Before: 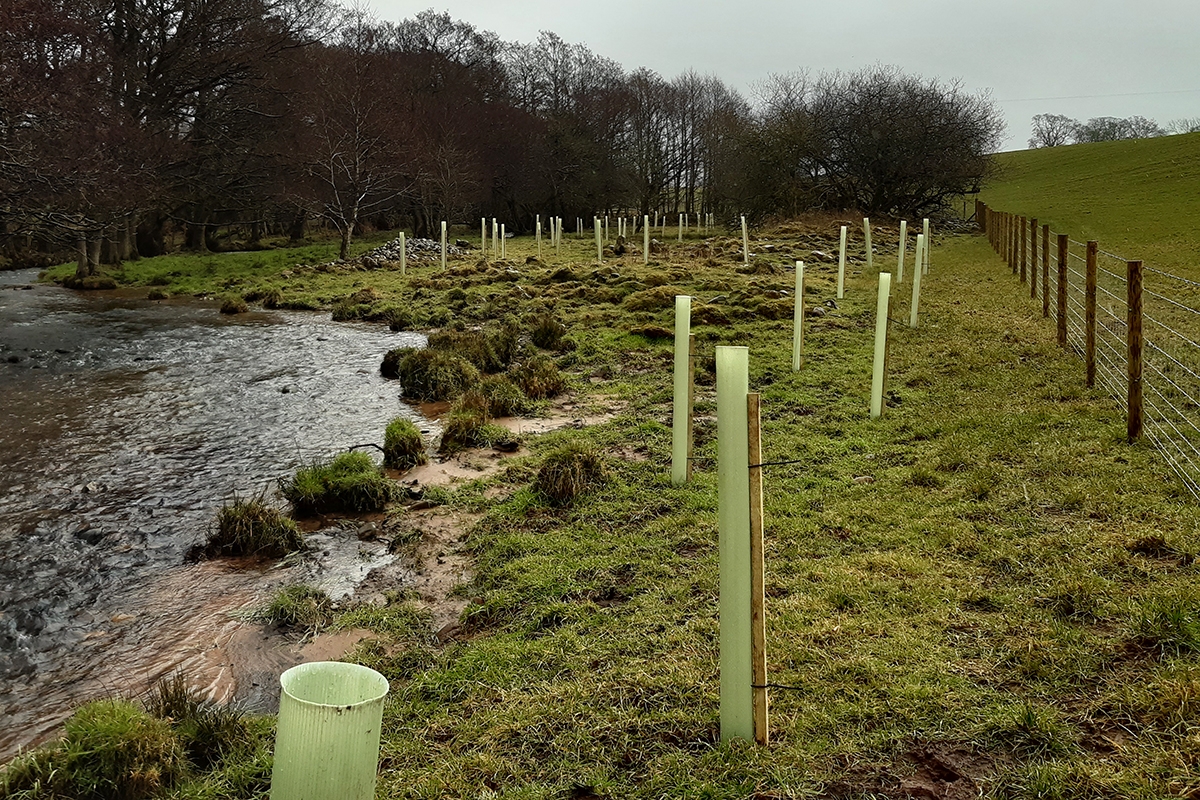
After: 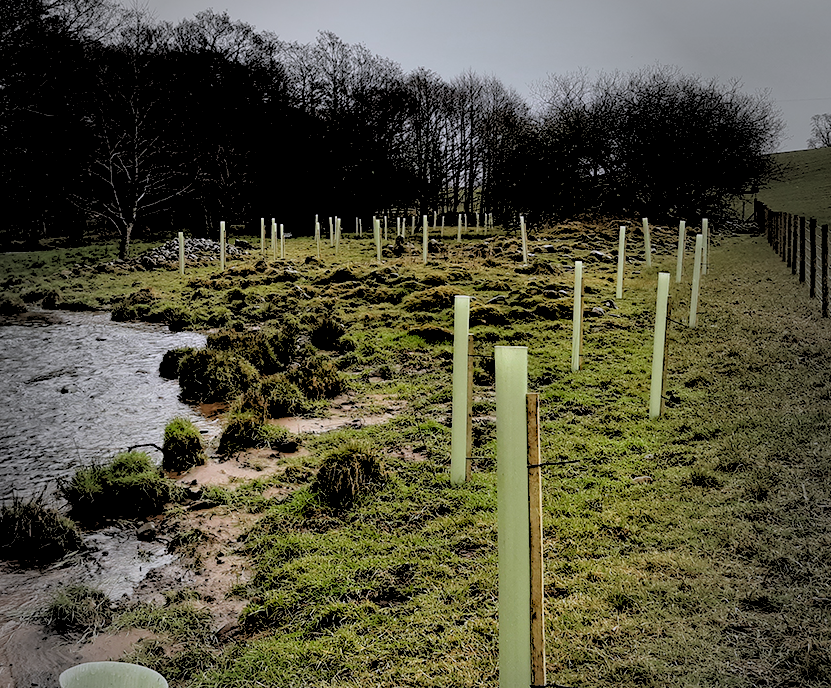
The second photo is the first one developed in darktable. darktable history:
exposure: exposure -0.462 EV, compensate highlight preservation false
white balance: red 1.004, blue 1.096
vignetting: fall-off start 64.63%, center (-0.034, 0.148), width/height ratio 0.881
rgb levels: levels [[0.027, 0.429, 0.996], [0, 0.5, 1], [0, 0.5, 1]]
crop: left 18.479%, right 12.2%, bottom 13.971%
